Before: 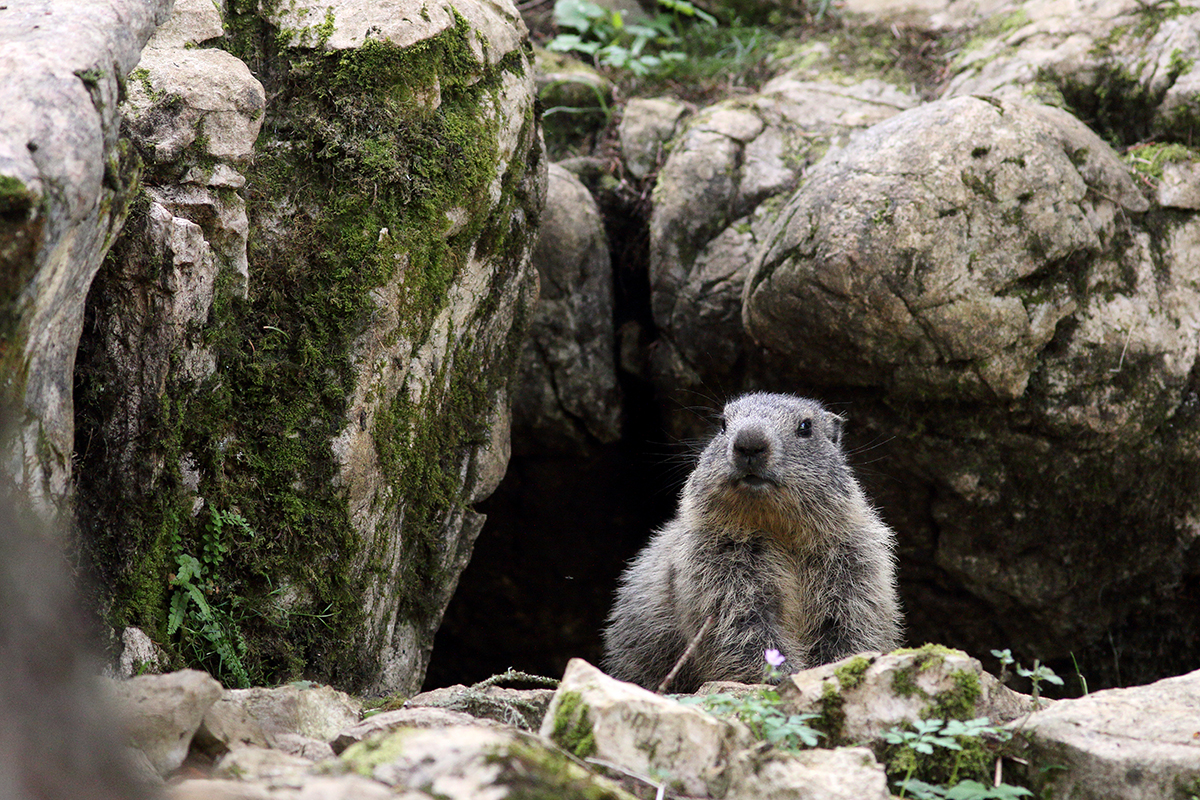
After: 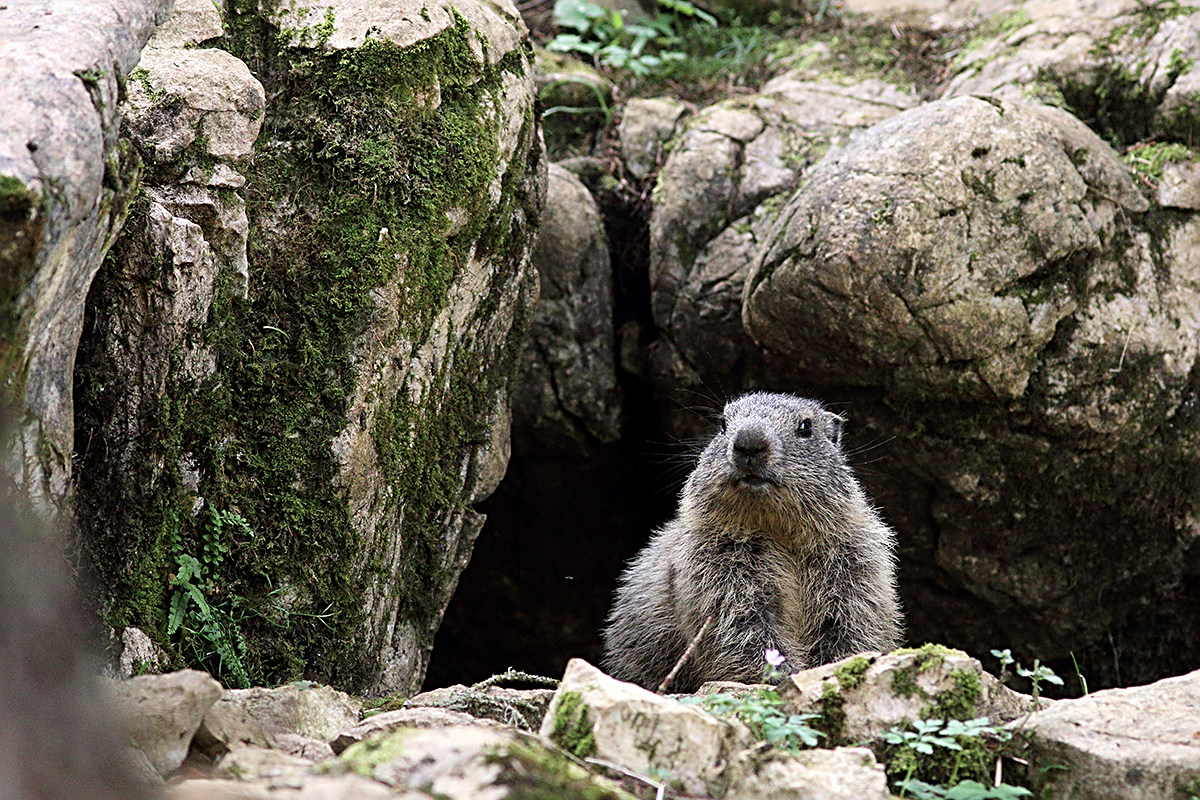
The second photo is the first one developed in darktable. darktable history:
color zones: curves: ch1 [(0.113, 0.438) (0.75, 0.5)]; ch2 [(0.12, 0.526) (0.75, 0.5)]
velvia: on, module defaults
sharpen: radius 2.638, amount 0.675
tone equalizer: on, module defaults
